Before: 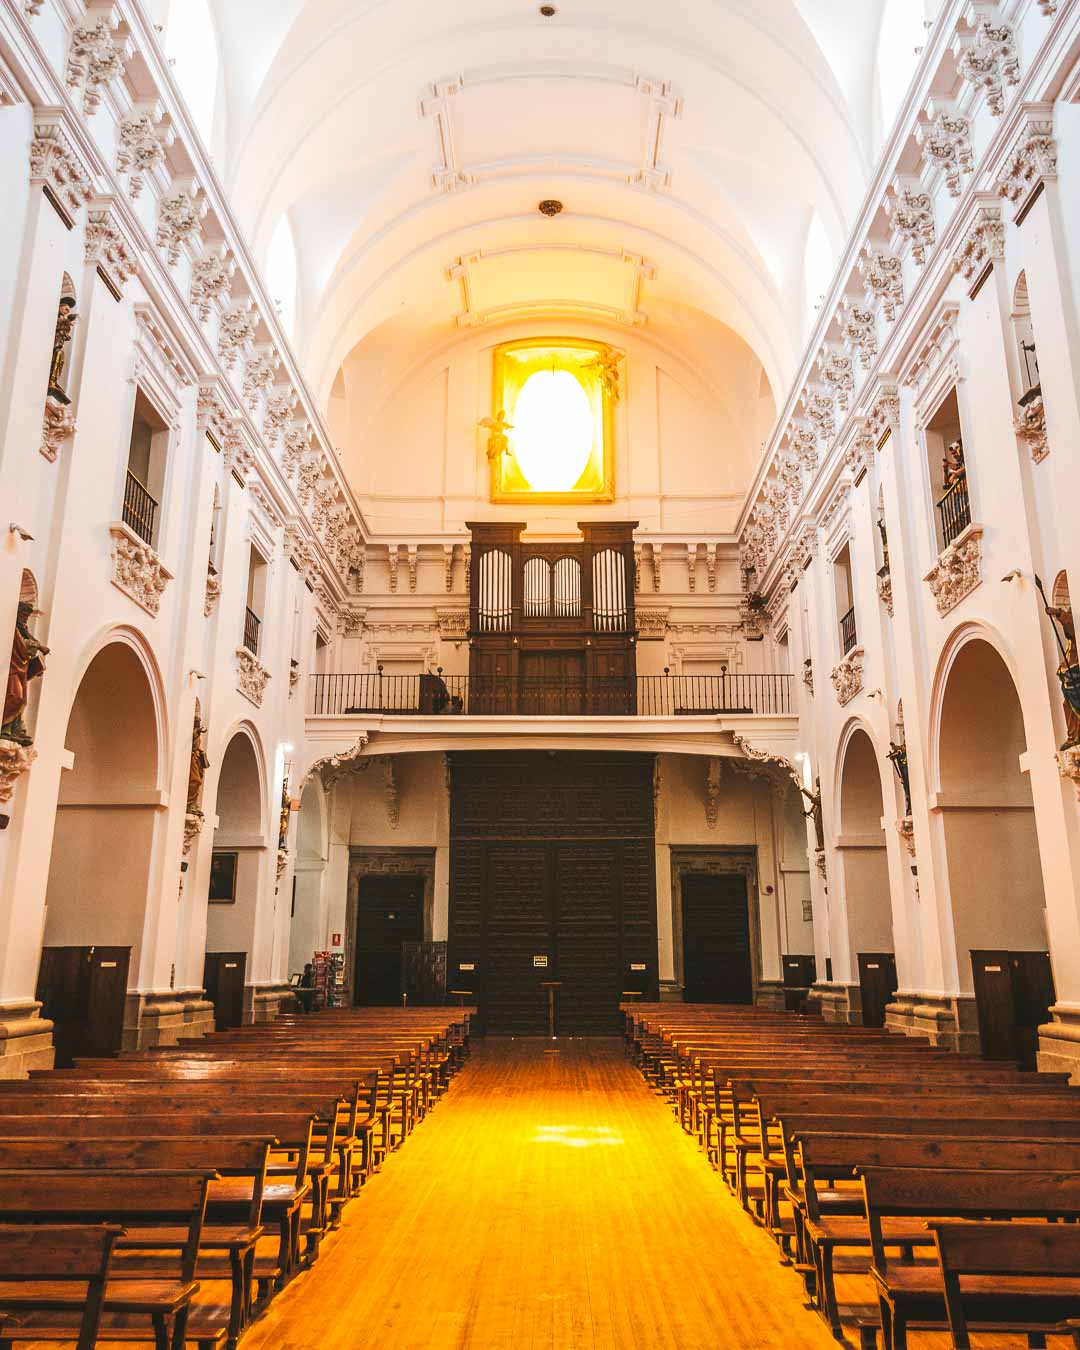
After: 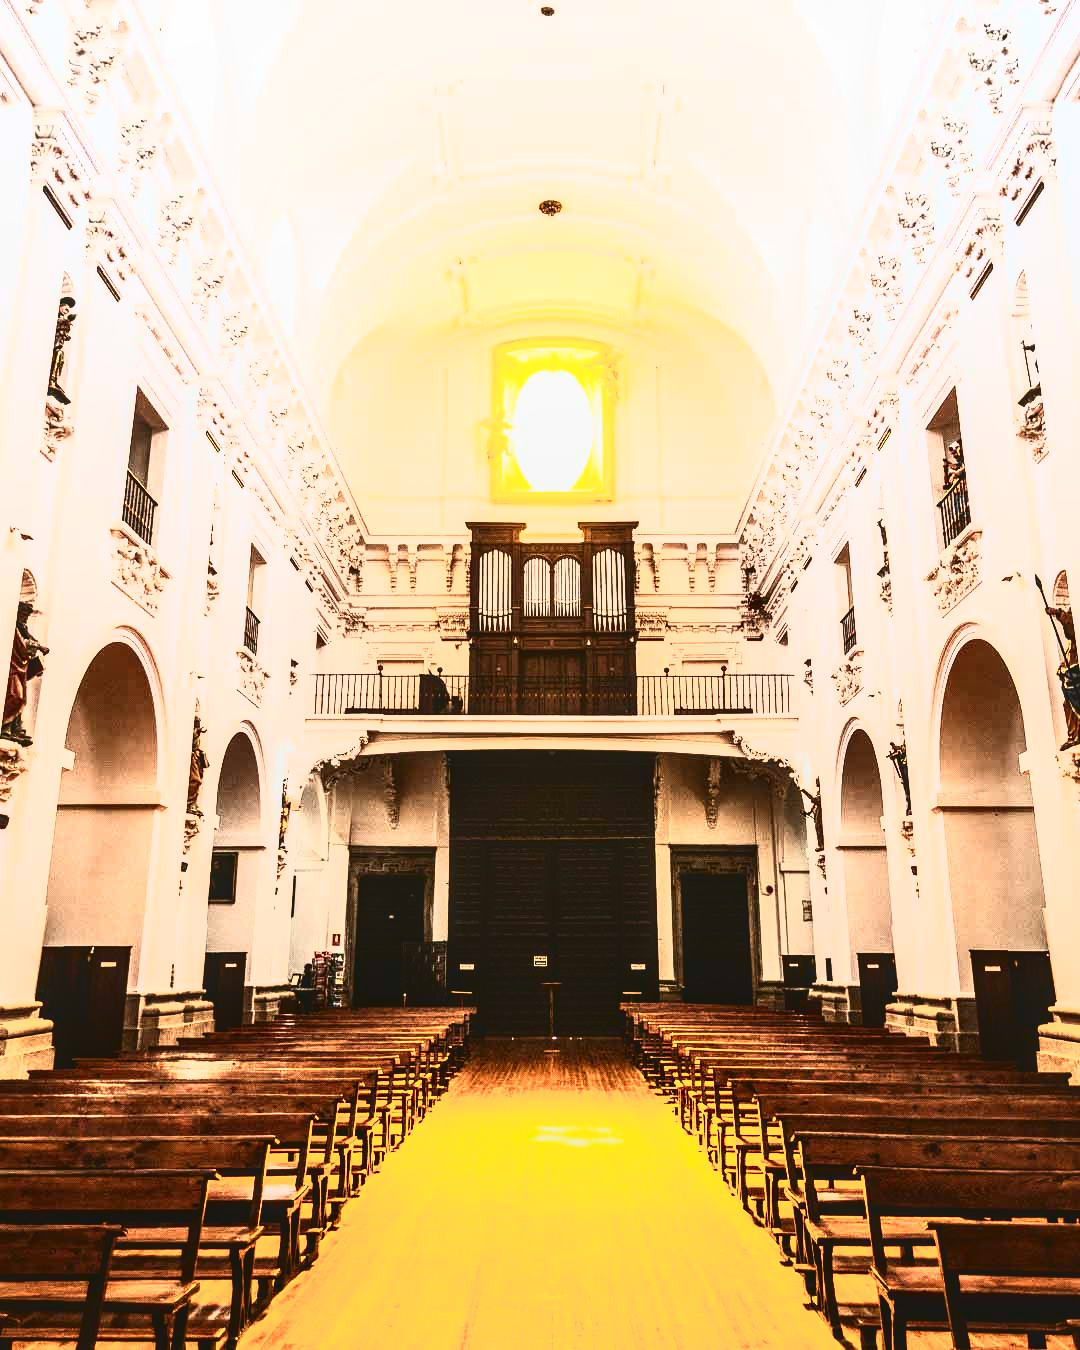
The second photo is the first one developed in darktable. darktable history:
tone curve: curves: ch0 [(0, 0) (0.003, 0) (0.011, 0.001) (0.025, 0.003) (0.044, 0.003) (0.069, 0.006) (0.1, 0.009) (0.136, 0.014) (0.177, 0.029) (0.224, 0.061) (0.277, 0.127) (0.335, 0.218) (0.399, 0.38) (0.468, 0.588) (0.543, 0.809) (0.623, 0.947) (0.709, 0.987) (0.801, 0.99) (0.898, 0.99) (1, 1)], color space Lab, independent channels, preserve colors none
tone equalizer: on, module defaults
local contrast: detail 109%
